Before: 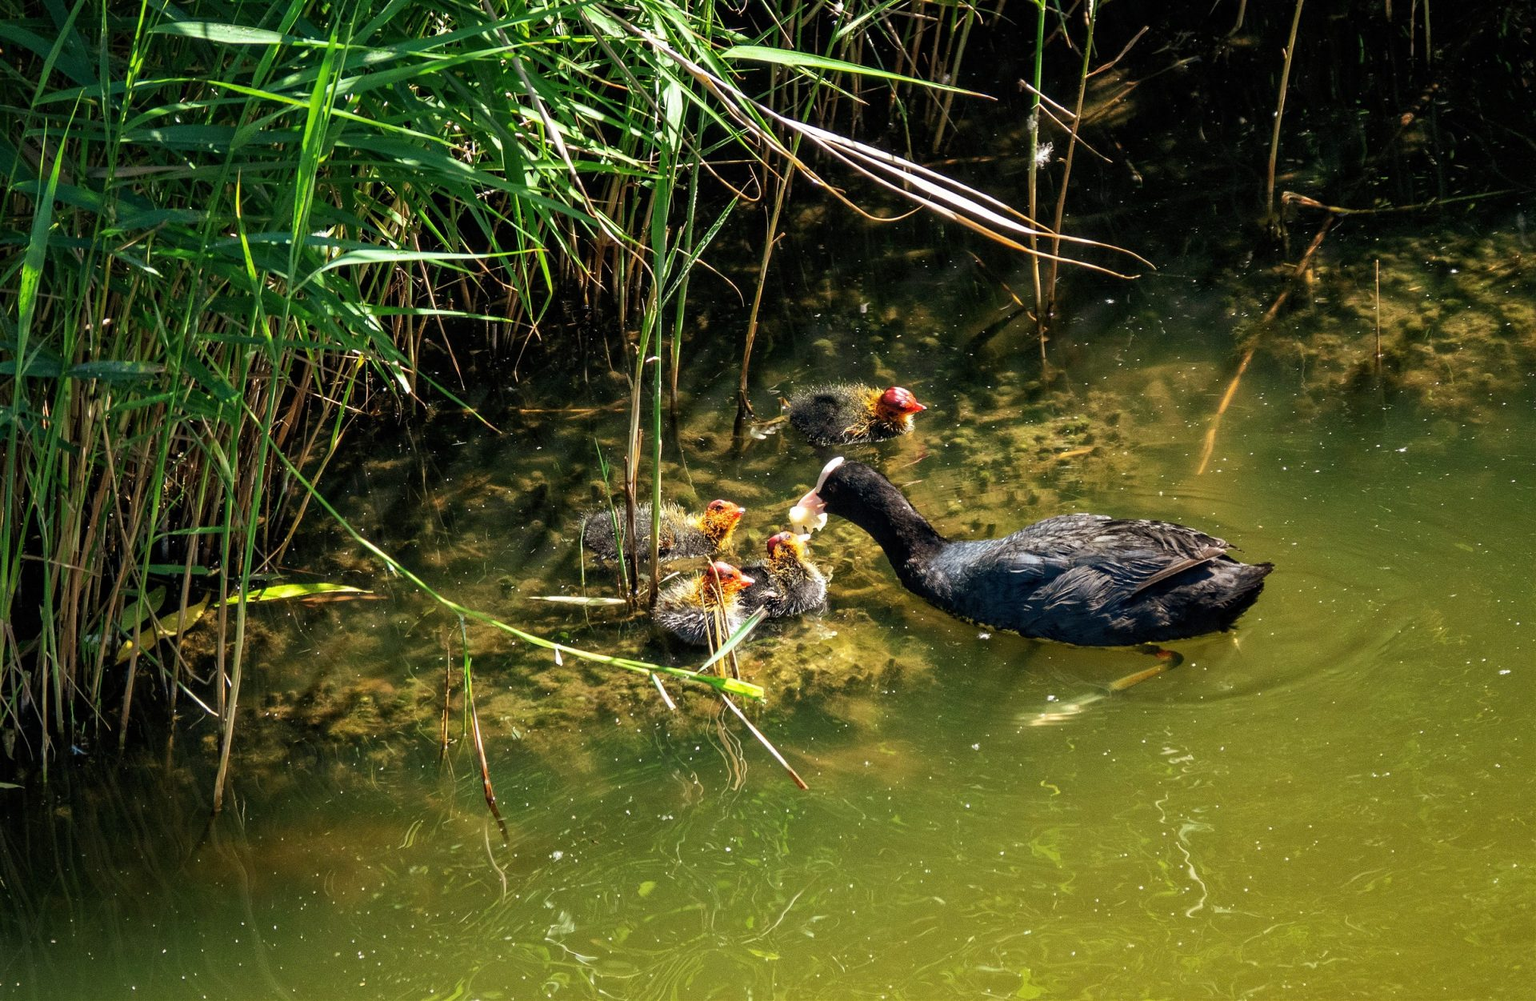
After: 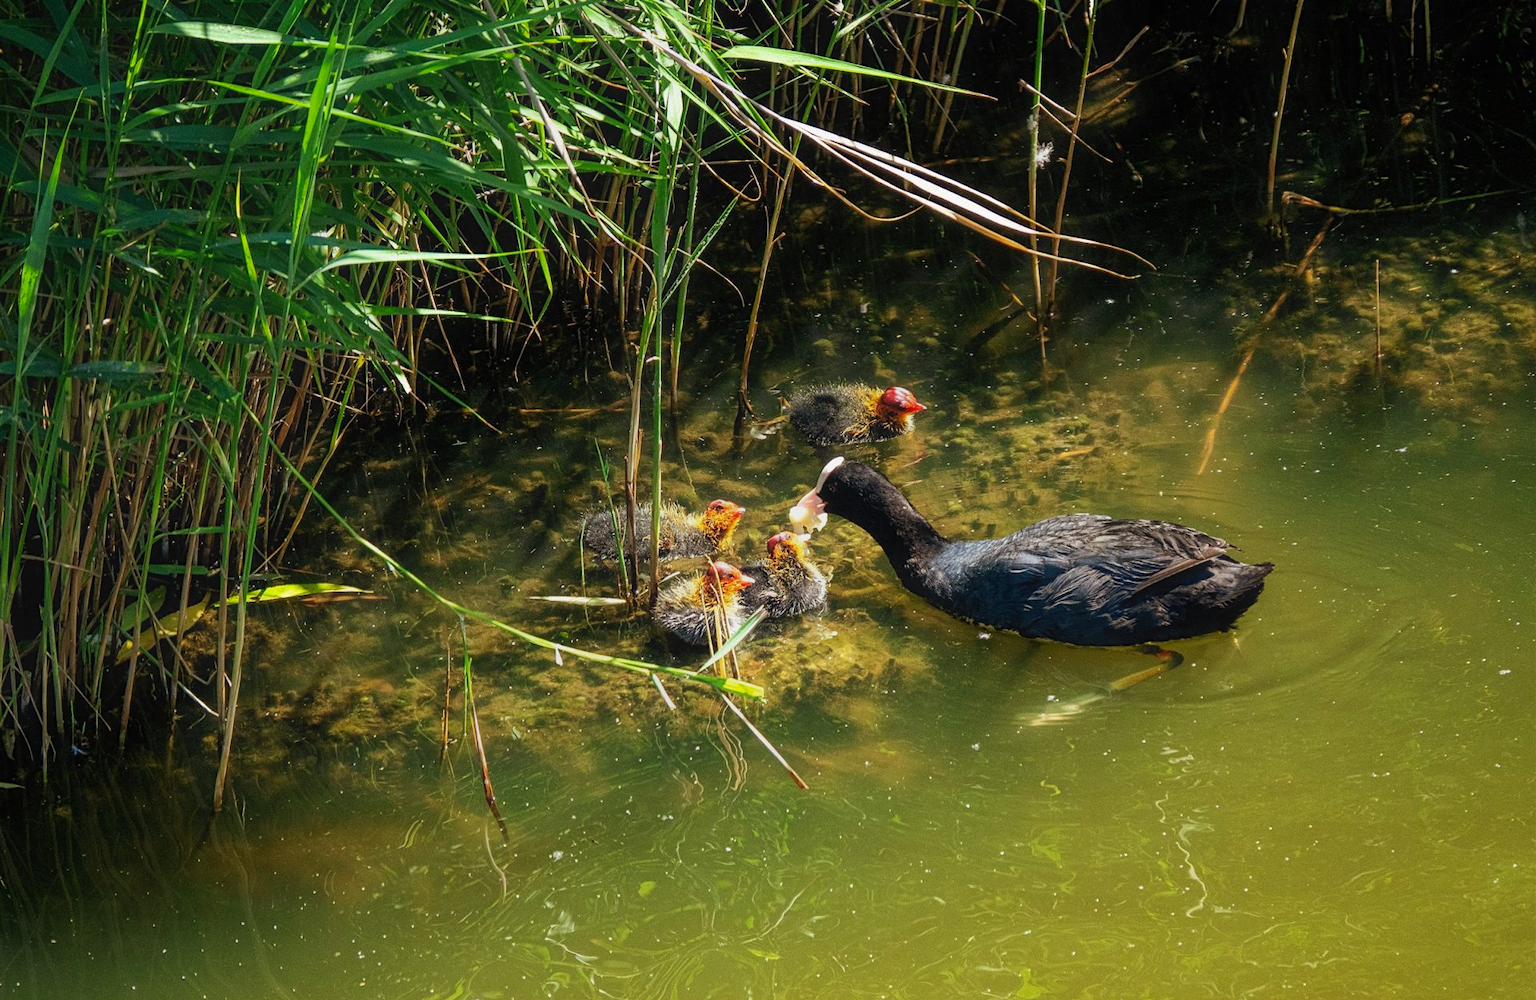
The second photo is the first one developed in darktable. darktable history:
contrast equalizer: y [[0.5, 0.496, 0.435, 0.435, 0.496, 0.5], [0.5 ×6], [0.5 ×6], [0 ×6], [0 ×6]]
